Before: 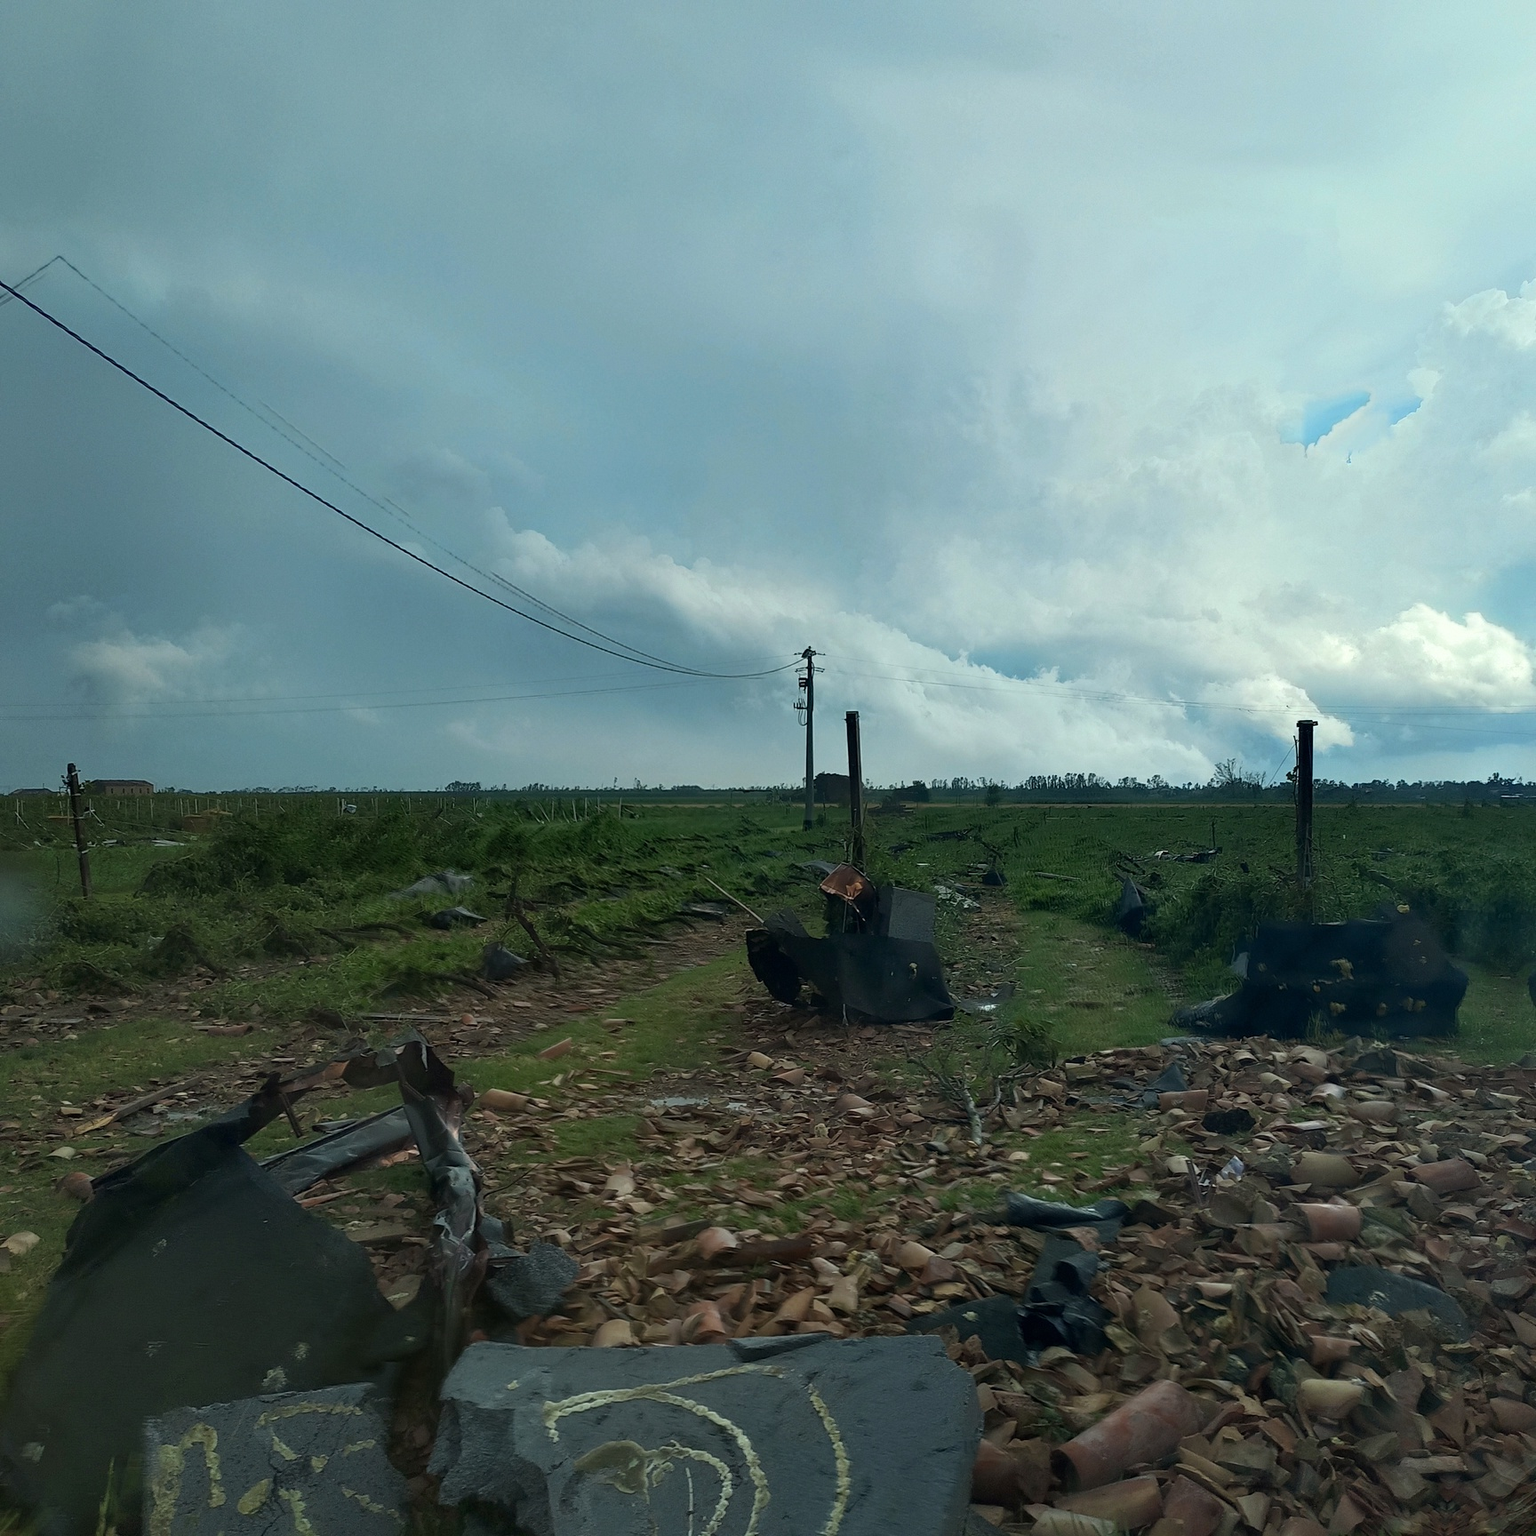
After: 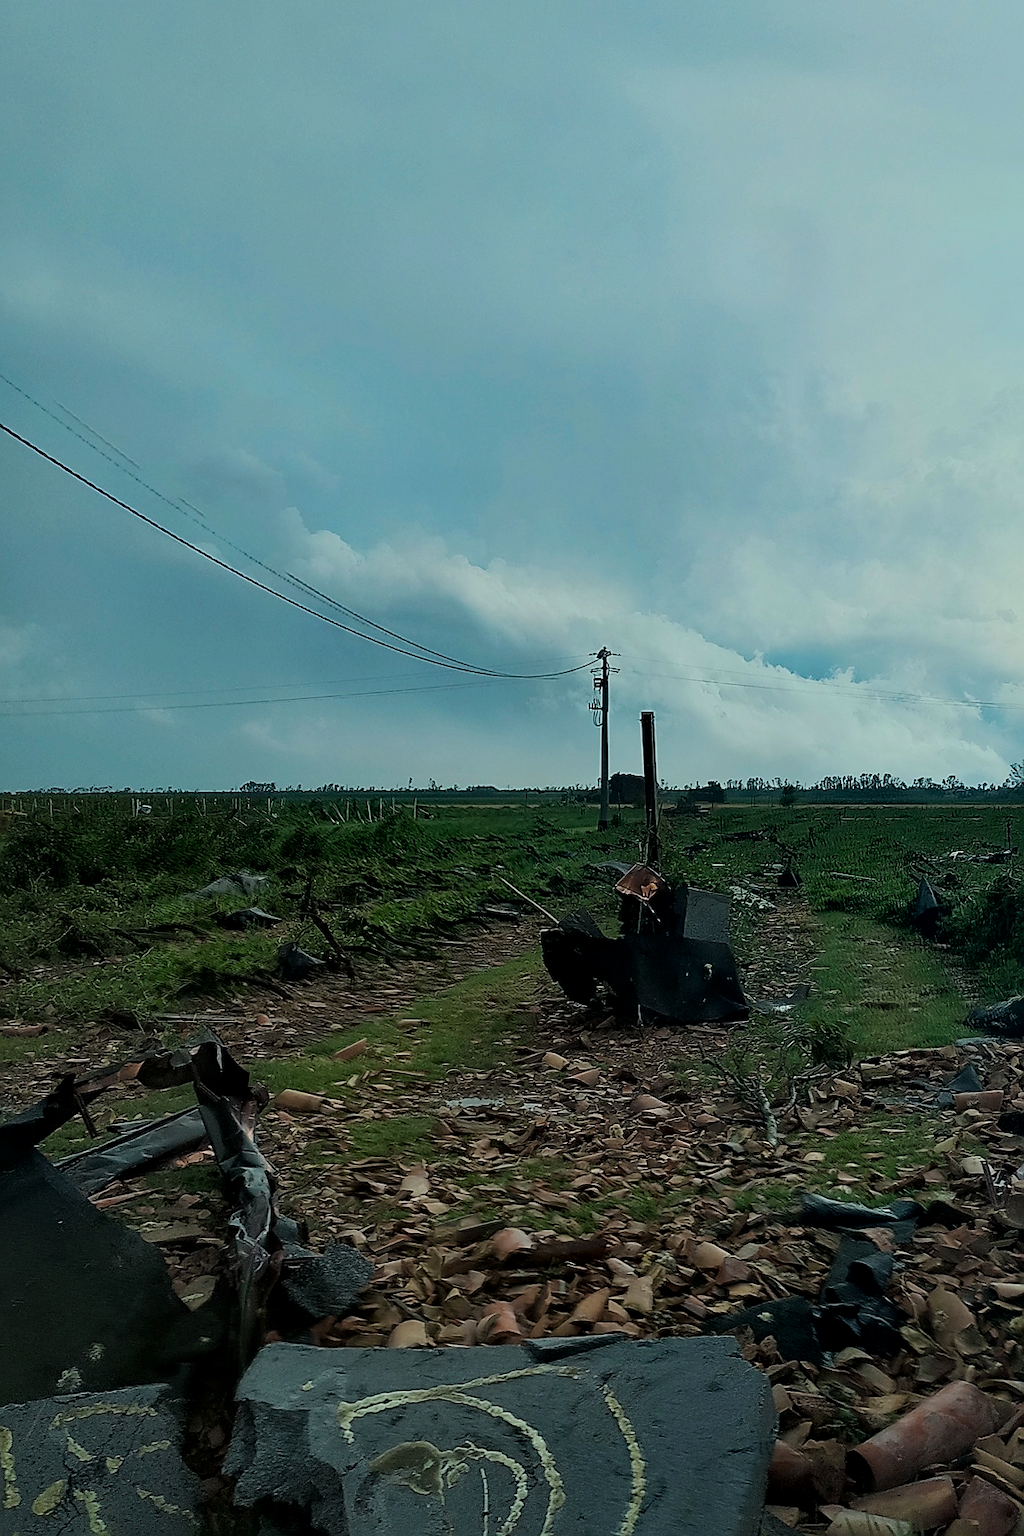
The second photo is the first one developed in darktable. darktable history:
crop and rotate: left 13.413%, right 19.899%
tone equalizer: -8 EV -0.563 EV
local contrast: mode bilateral grid, contrast 21, coarseness 49, detail 119%, midtone range 0.2
filmic rgb: black relative exposure -7.15 EV, white relative exposure 5.38 EV, hardness 3.02, color science v6 (2022)
sharpen: radius 1.4, amount 1.24, threshold 0.774
